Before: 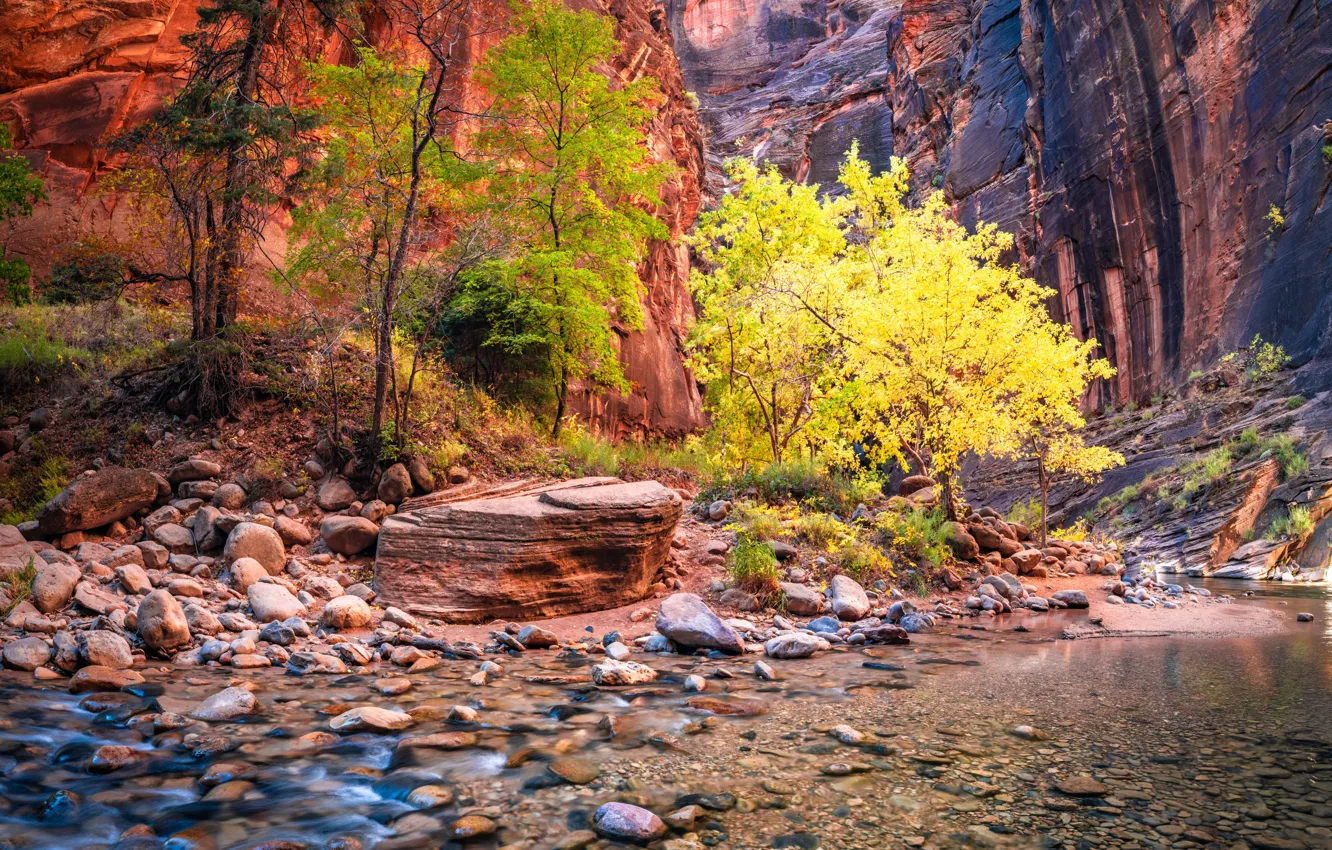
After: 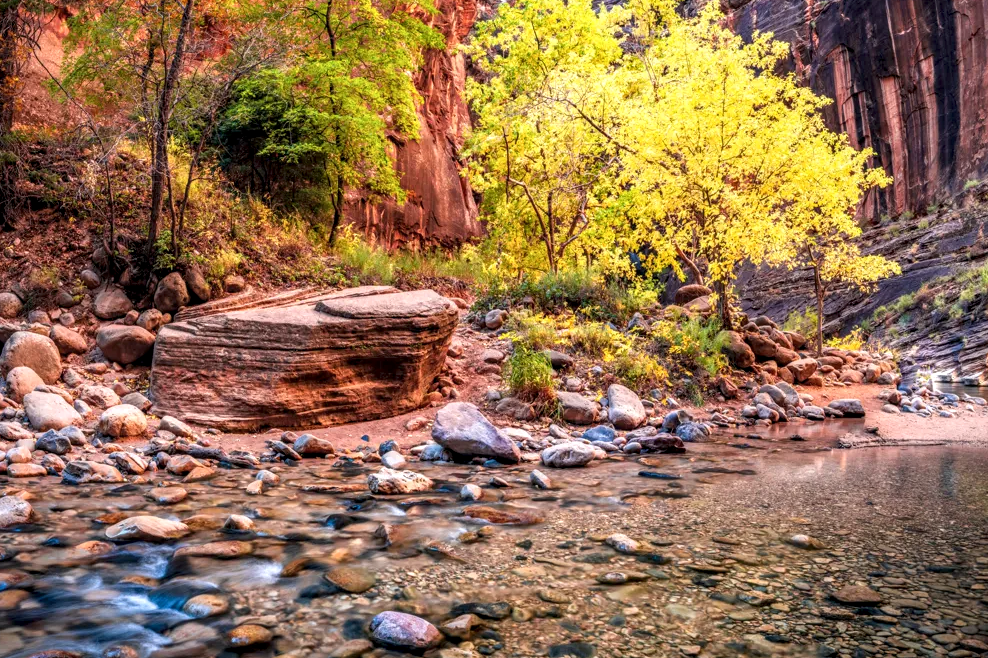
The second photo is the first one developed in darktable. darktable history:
local contrast: detail 138%
crop: left 16.833%, top 22.586%, right 8.975%
